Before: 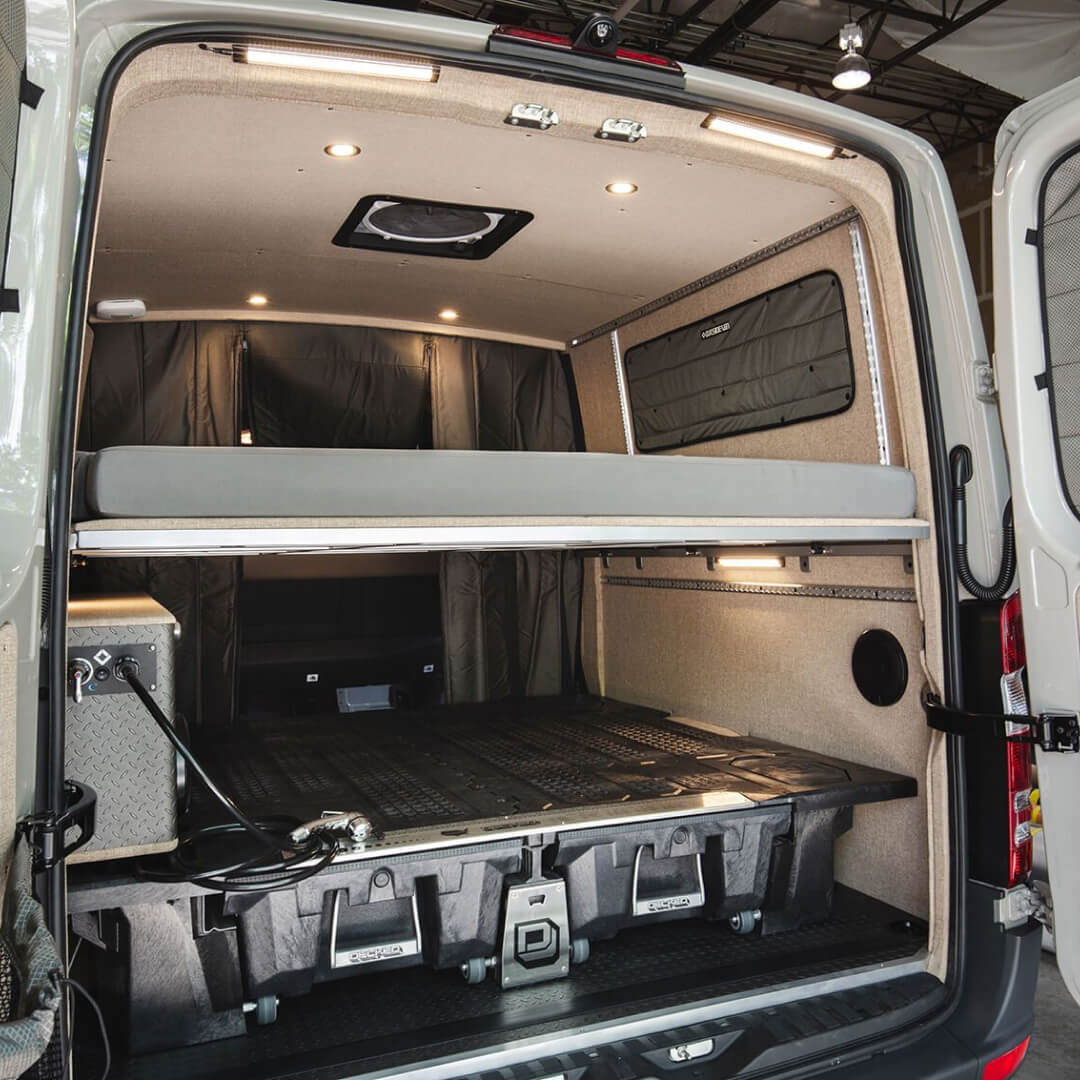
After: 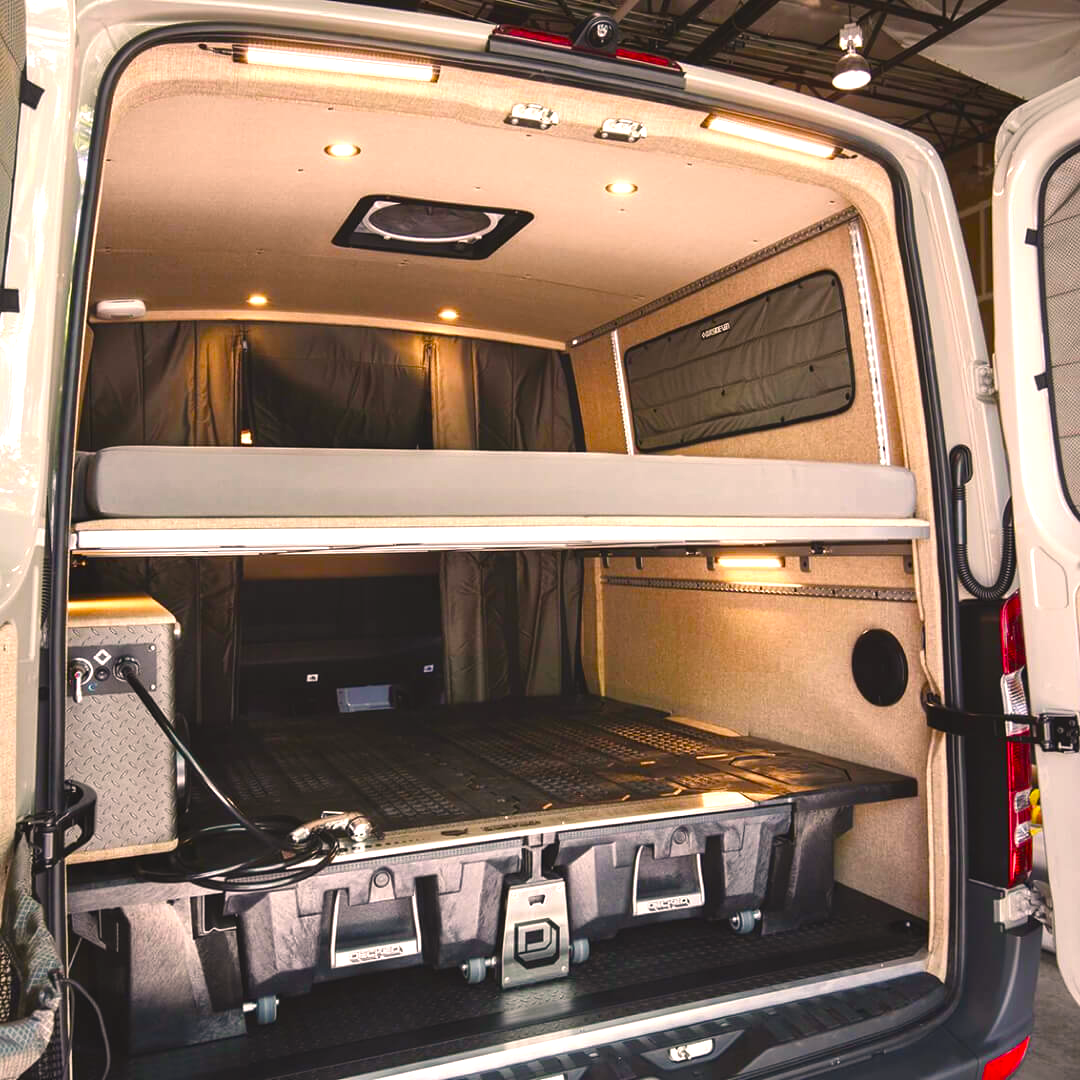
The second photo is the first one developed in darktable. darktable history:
color balance rgb: global offset › luminance 0.466%, global offset › hue 171.32°, perceptual saturation grading › global saturation 45.735%, perceptual saturation grading › highlights -24.81%, perceptual saturation grading › shadows 50.118%, perceptual brilliance grading › global brilliance 17.638%, global vibrance 0.622%
color correction: highlights a* 12.08, highlights b* 11.92
